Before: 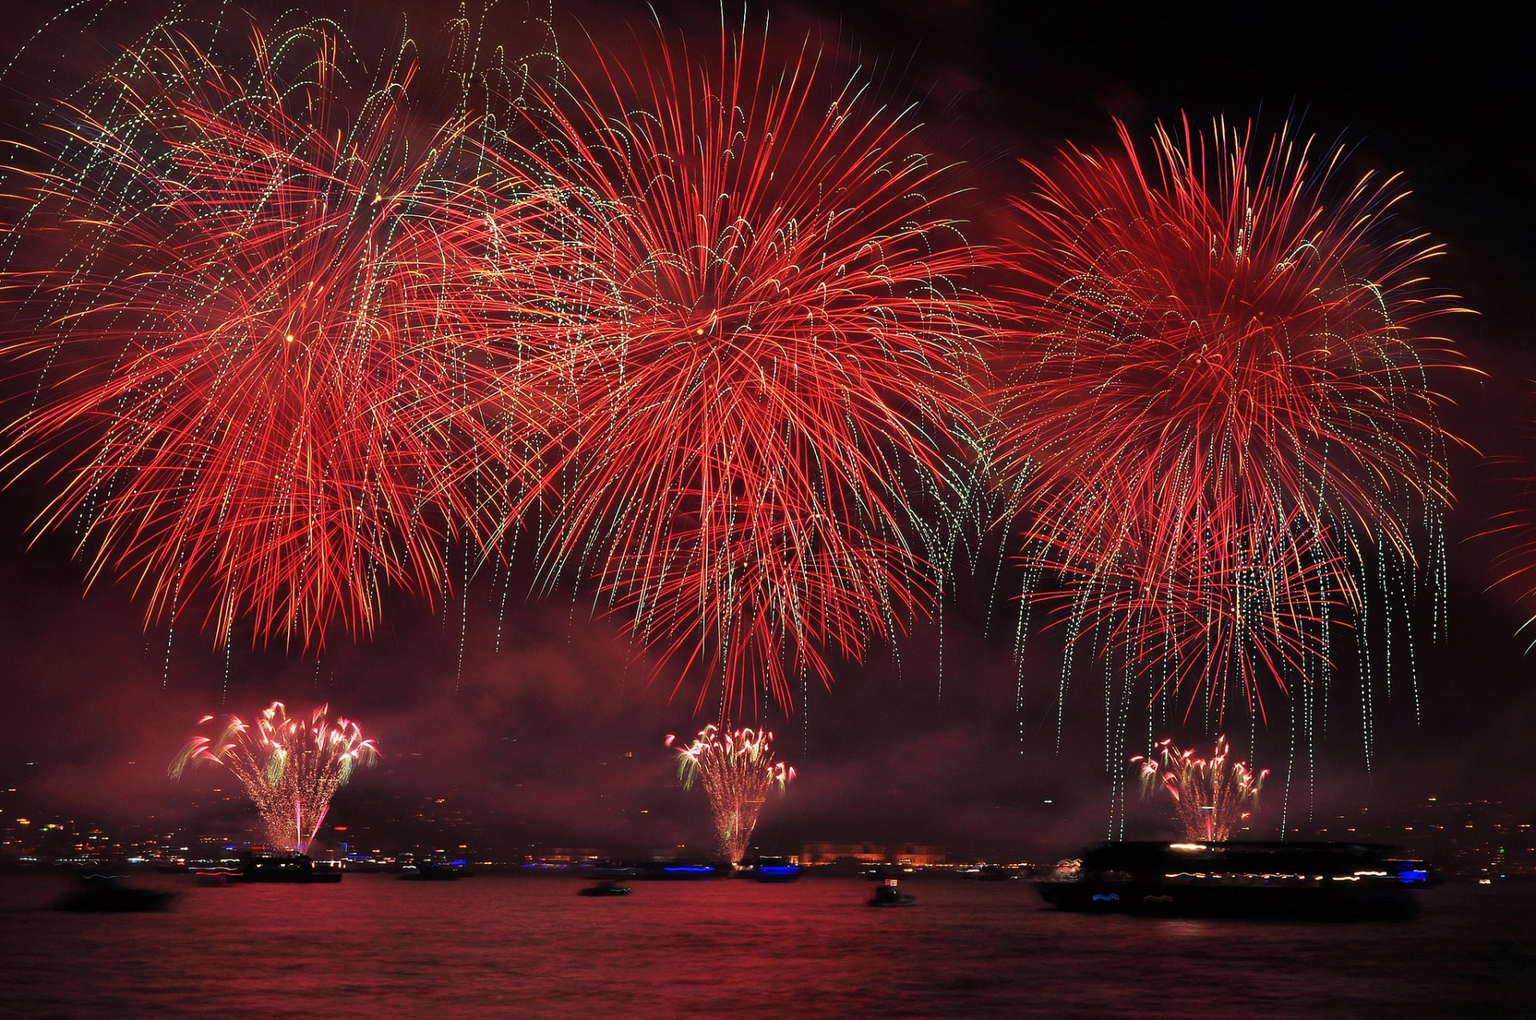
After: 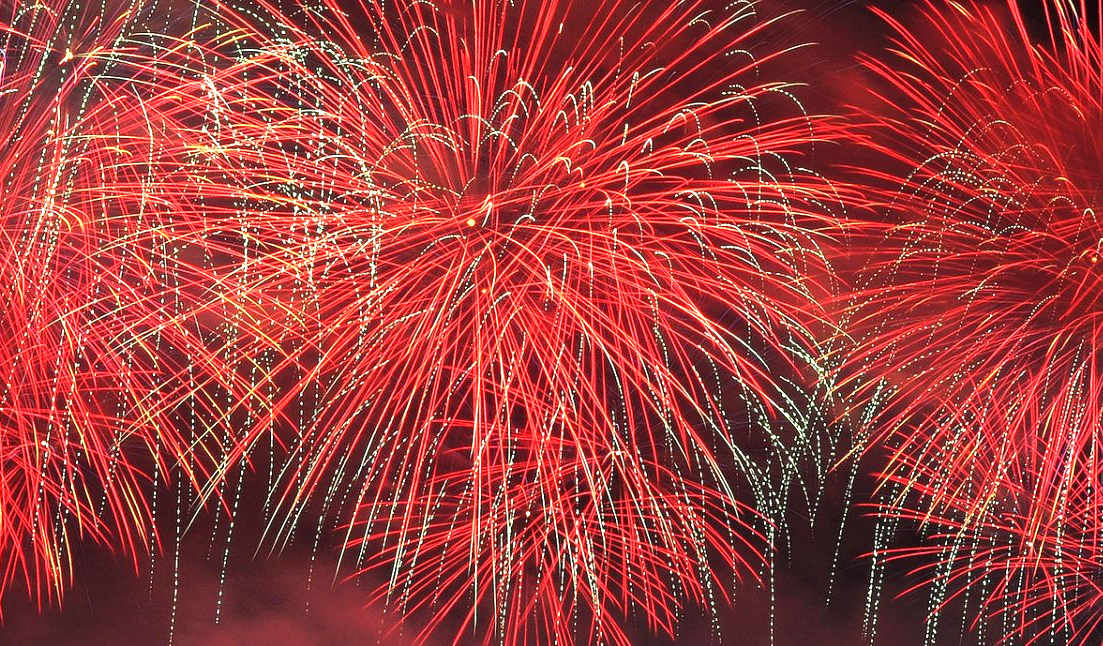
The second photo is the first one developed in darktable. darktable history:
local contrast: highlights 101%, shadows 99%, detail 120%, midtone range 0.2
exposure: black level correction 0, exposure 1.098 EV, compensate highlight preservation false
crop: left 21.066%, top 15.118%, right 21.456%, bottom 34.142%
